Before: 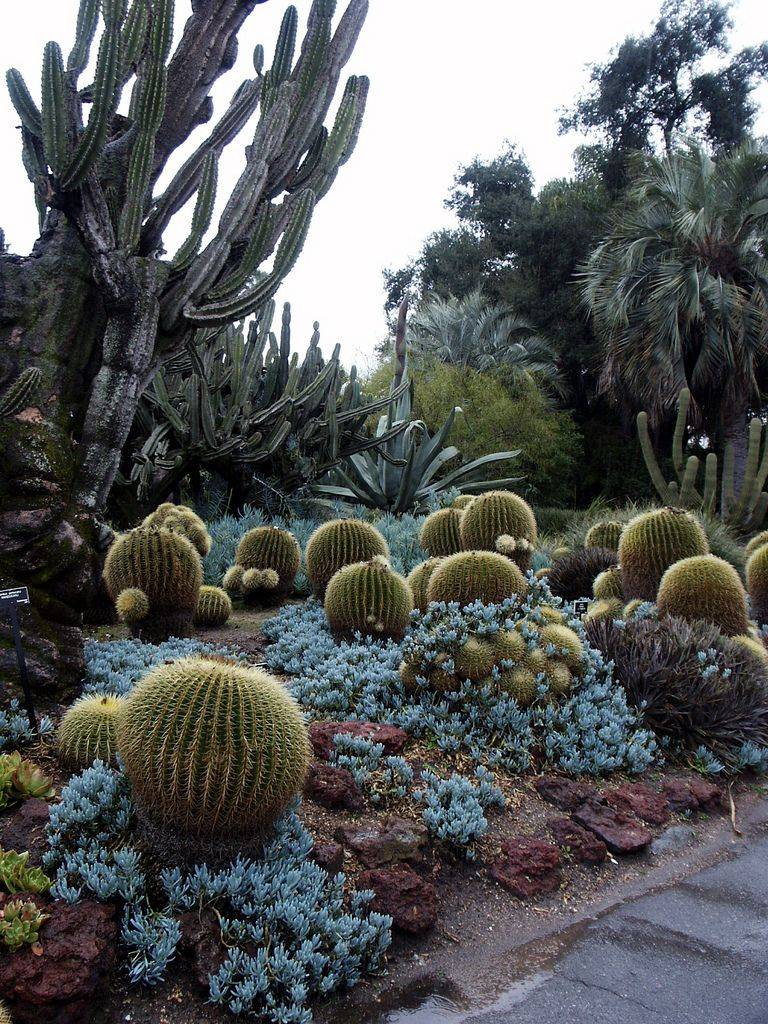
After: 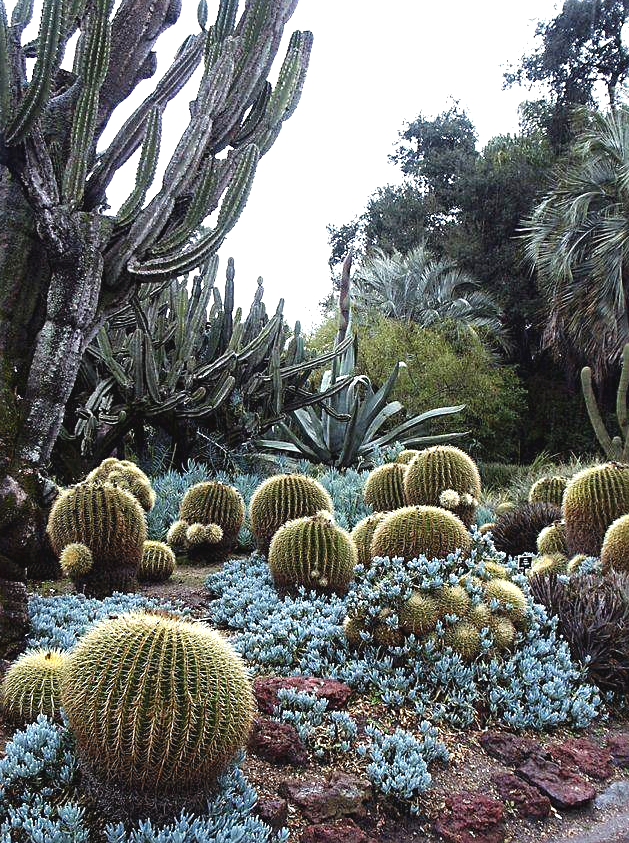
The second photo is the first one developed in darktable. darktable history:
color balance rgb: shadows lift › chroma 1.034%, shadows lift › hue 28.14°, global offset › luminance 0.48%, global offset › hue 61.24°, perceptual saturation grading › global saturation -1.965%, perceptual saturation grading › highlights -7.598%, perceptual saturation grading › mid-tones 8.516%, perceptual saturation grading › shadows 3.097%
exposure: exposure 0.758 EV, compensate highlight preservation false
sharpen: on, module defaults
crop and rotate: left 7.404%, top 4.475%, right 10.631%, bottom 13.145%
